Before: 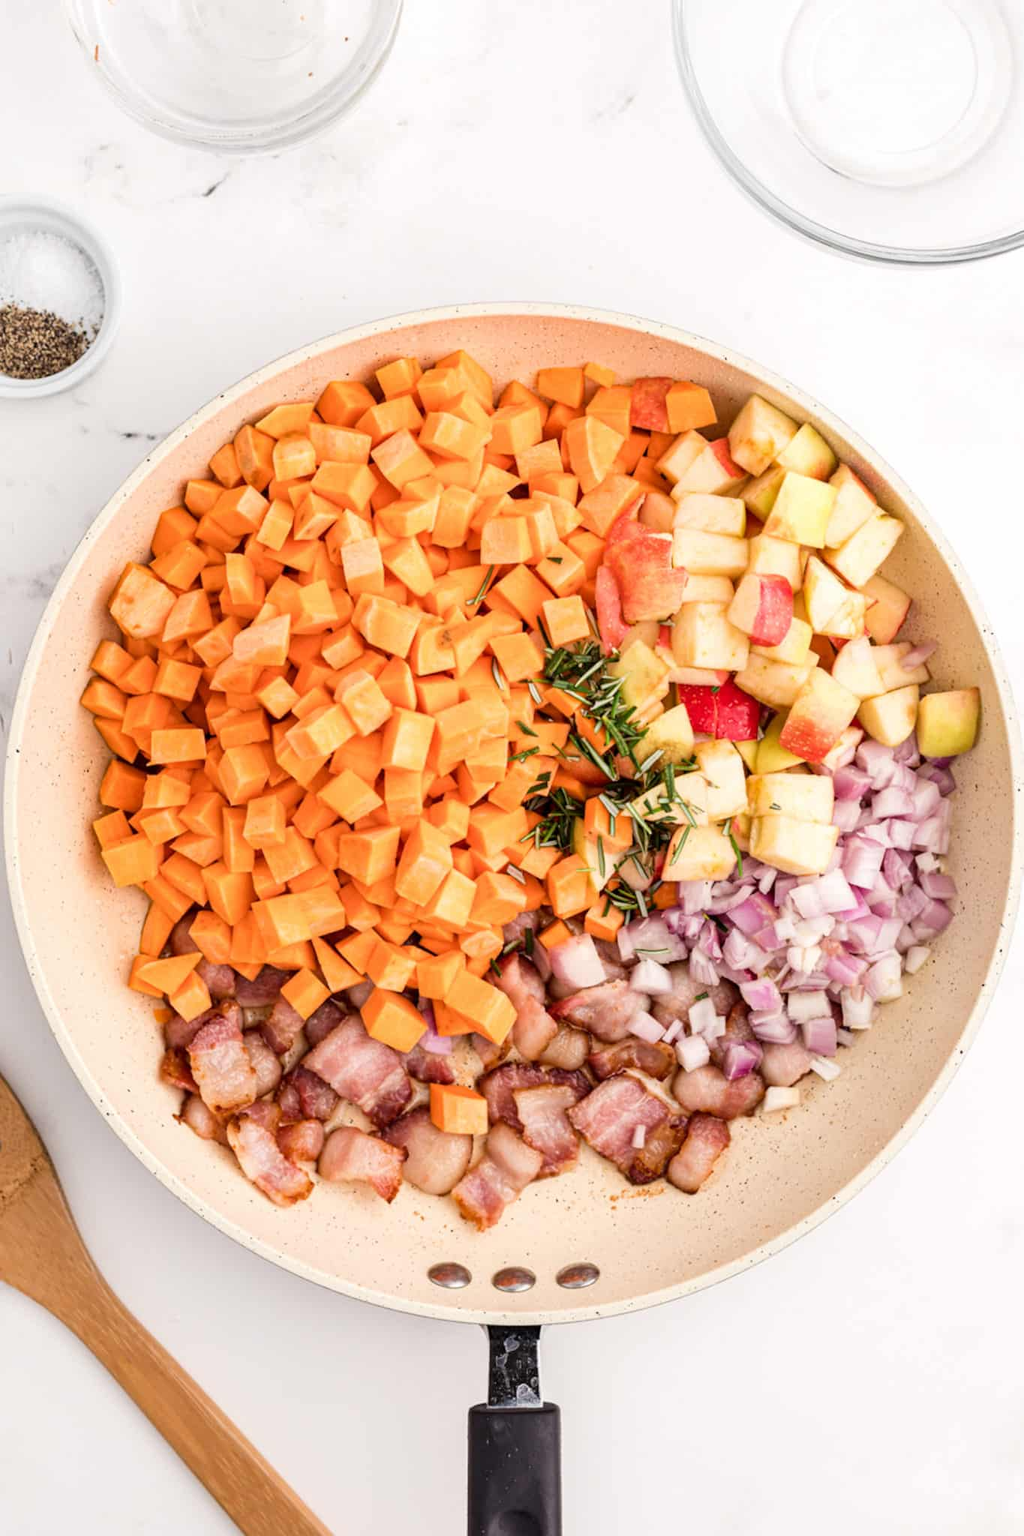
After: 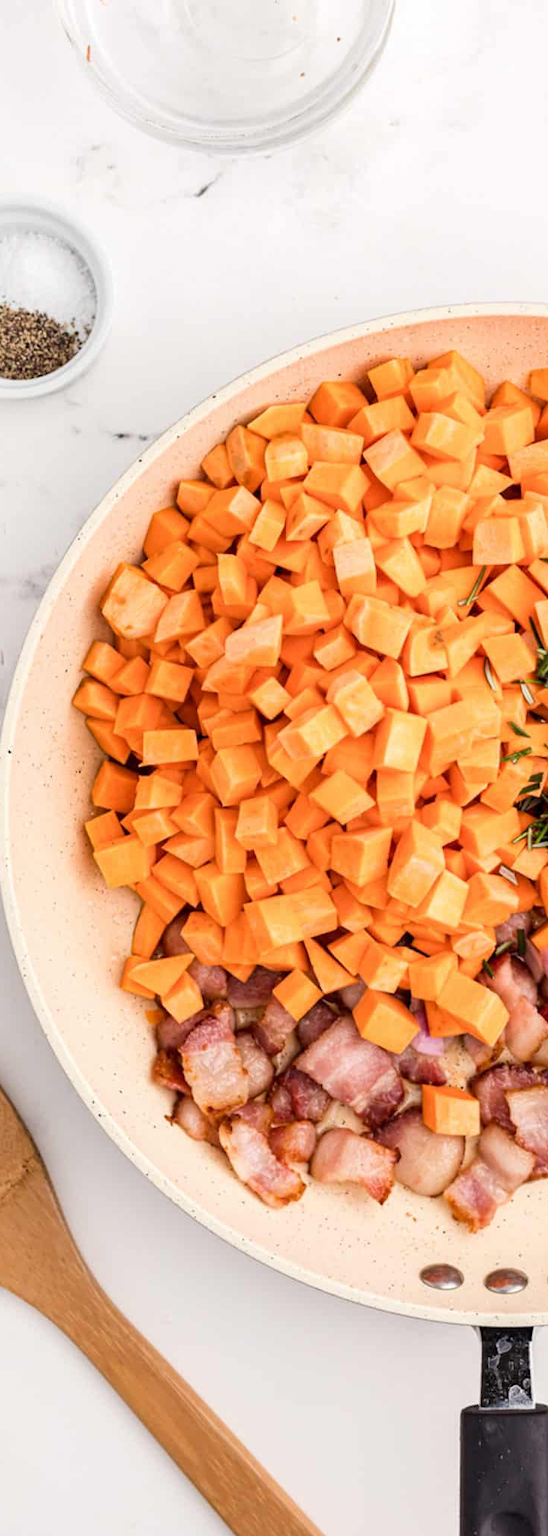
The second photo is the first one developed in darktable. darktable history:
crop: left 0.872%, right 45.527%, bottom 0.084%
